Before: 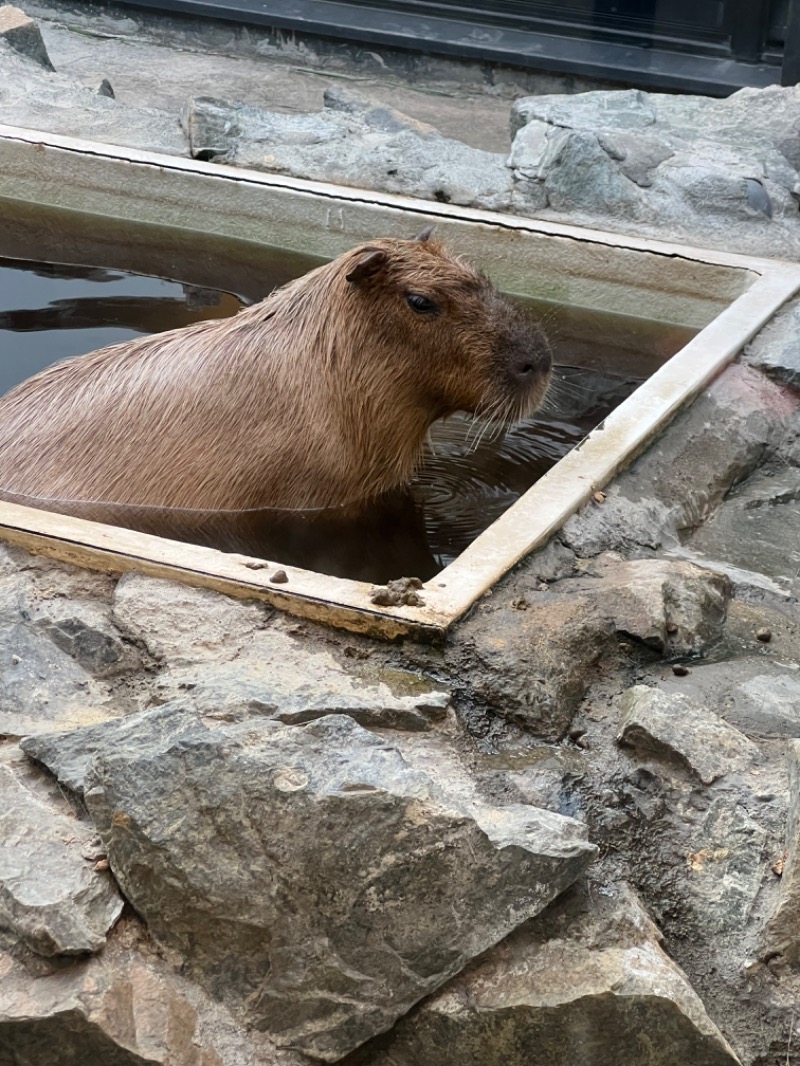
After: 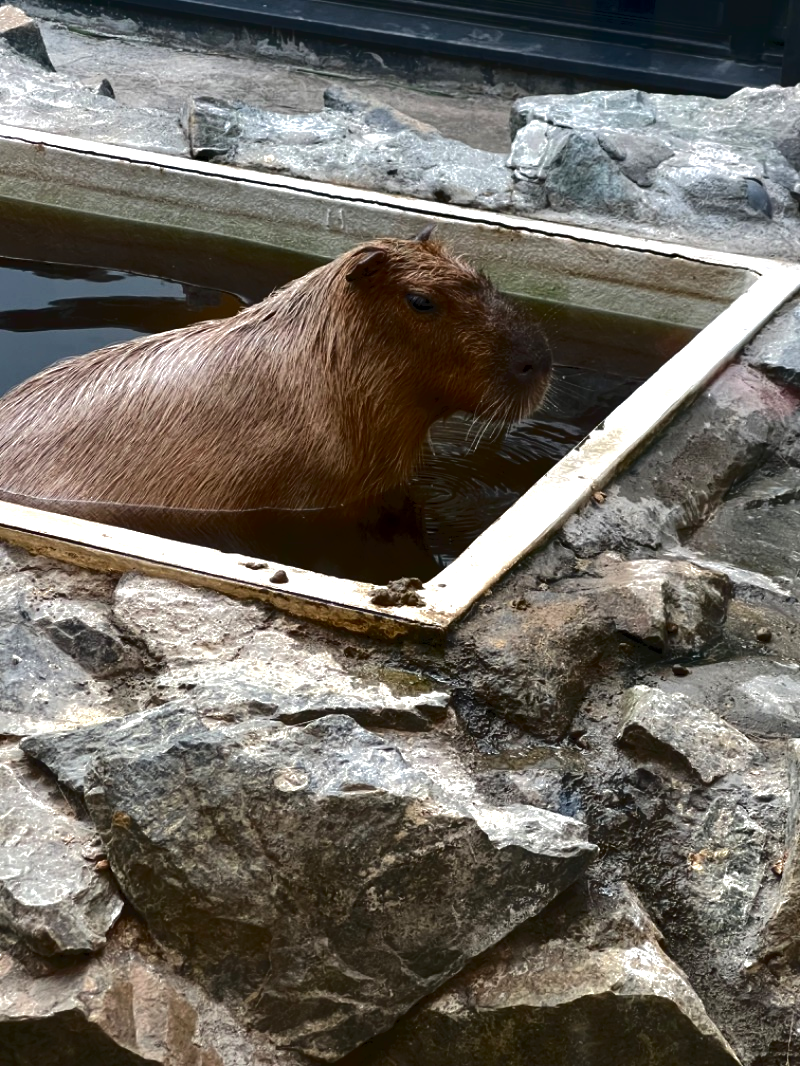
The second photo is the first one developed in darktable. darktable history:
exposure: black level correction 0.001, exposure 0.498 EV, compensate exposure bias true, compensate highlight preservation false
contrast brightness saturation: brightness -0.521
tone curve: curves: ch0 [(0, 0) (0.003, 0.048) (0.011, 0.055) (0.025, 0.065) (0.044, 0.089) (0.069, 0.111) (0.1, 0.132) (0.136, 0.163) (0.177, 0.21) (0.224, 0.259) (0.277, 0.323) (0.335, 0.385) (0.399, 0.442) (0.468, 0.508) (0.543, 0.578) (0.623, 0.648) (0.709, 0.716) (0.801, 0.781) (0.898, 0.845) (1, 1)], color space Lab, independent channels, preserve colors none
